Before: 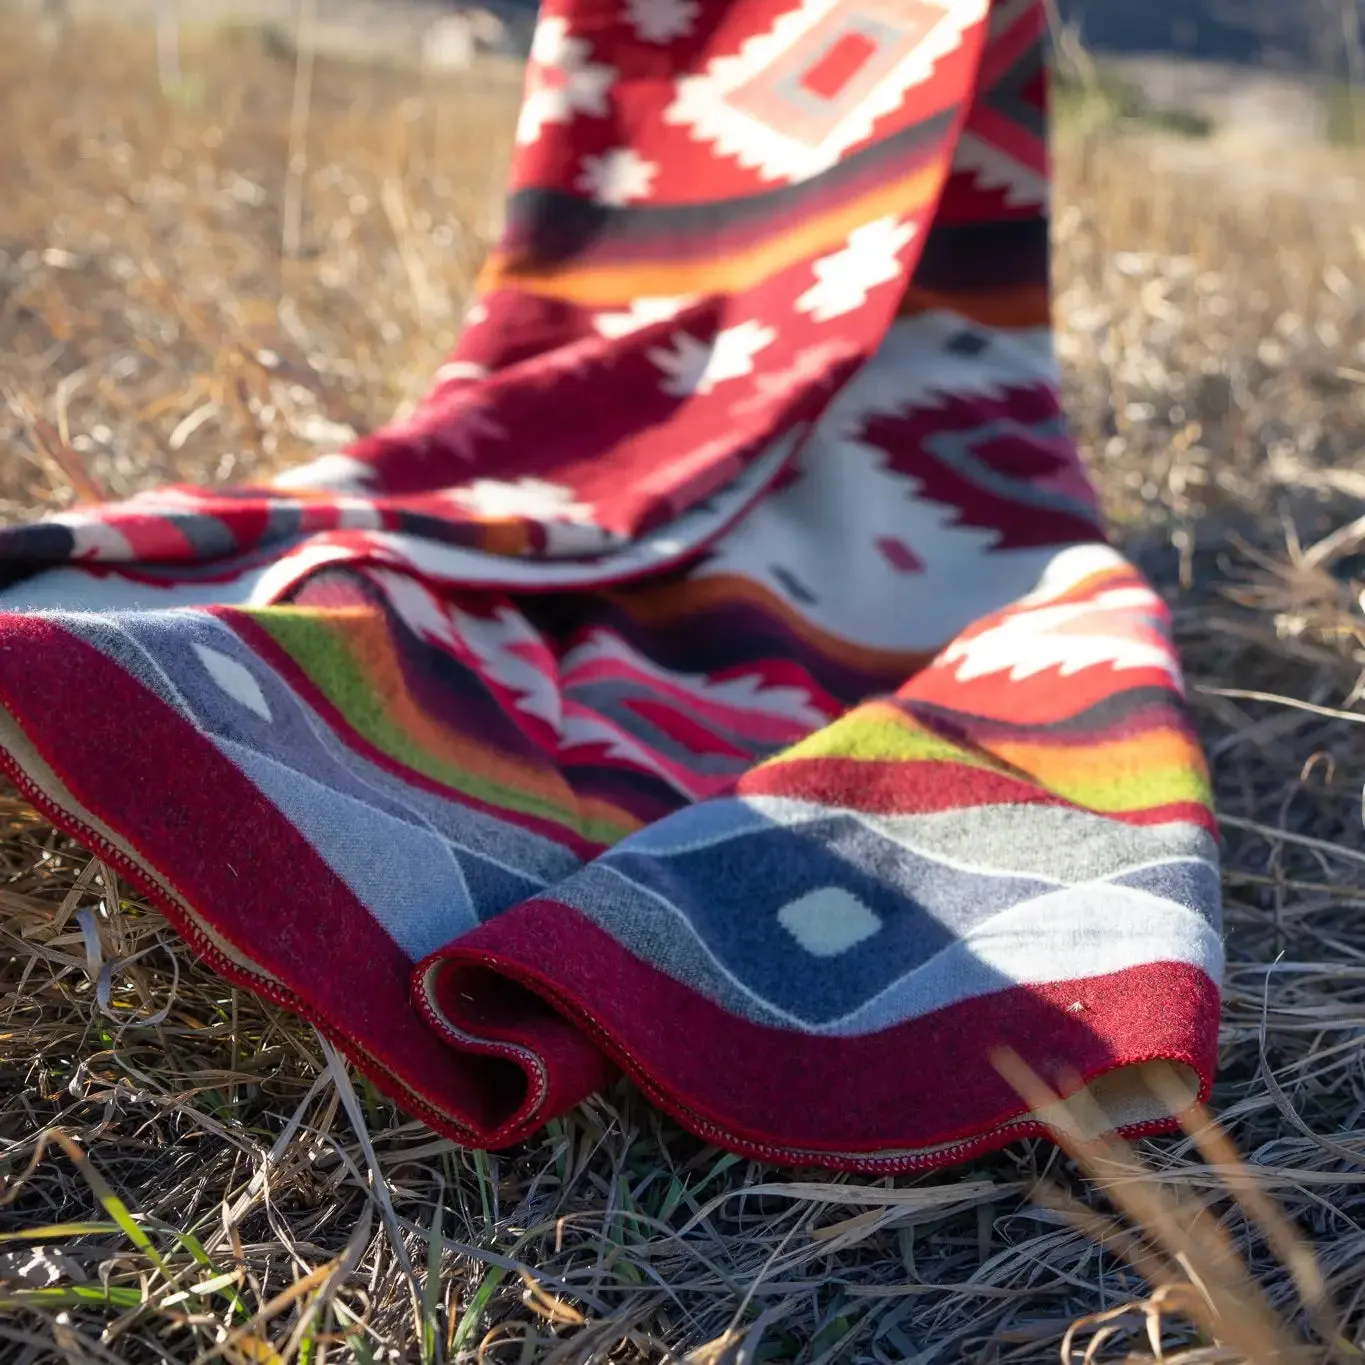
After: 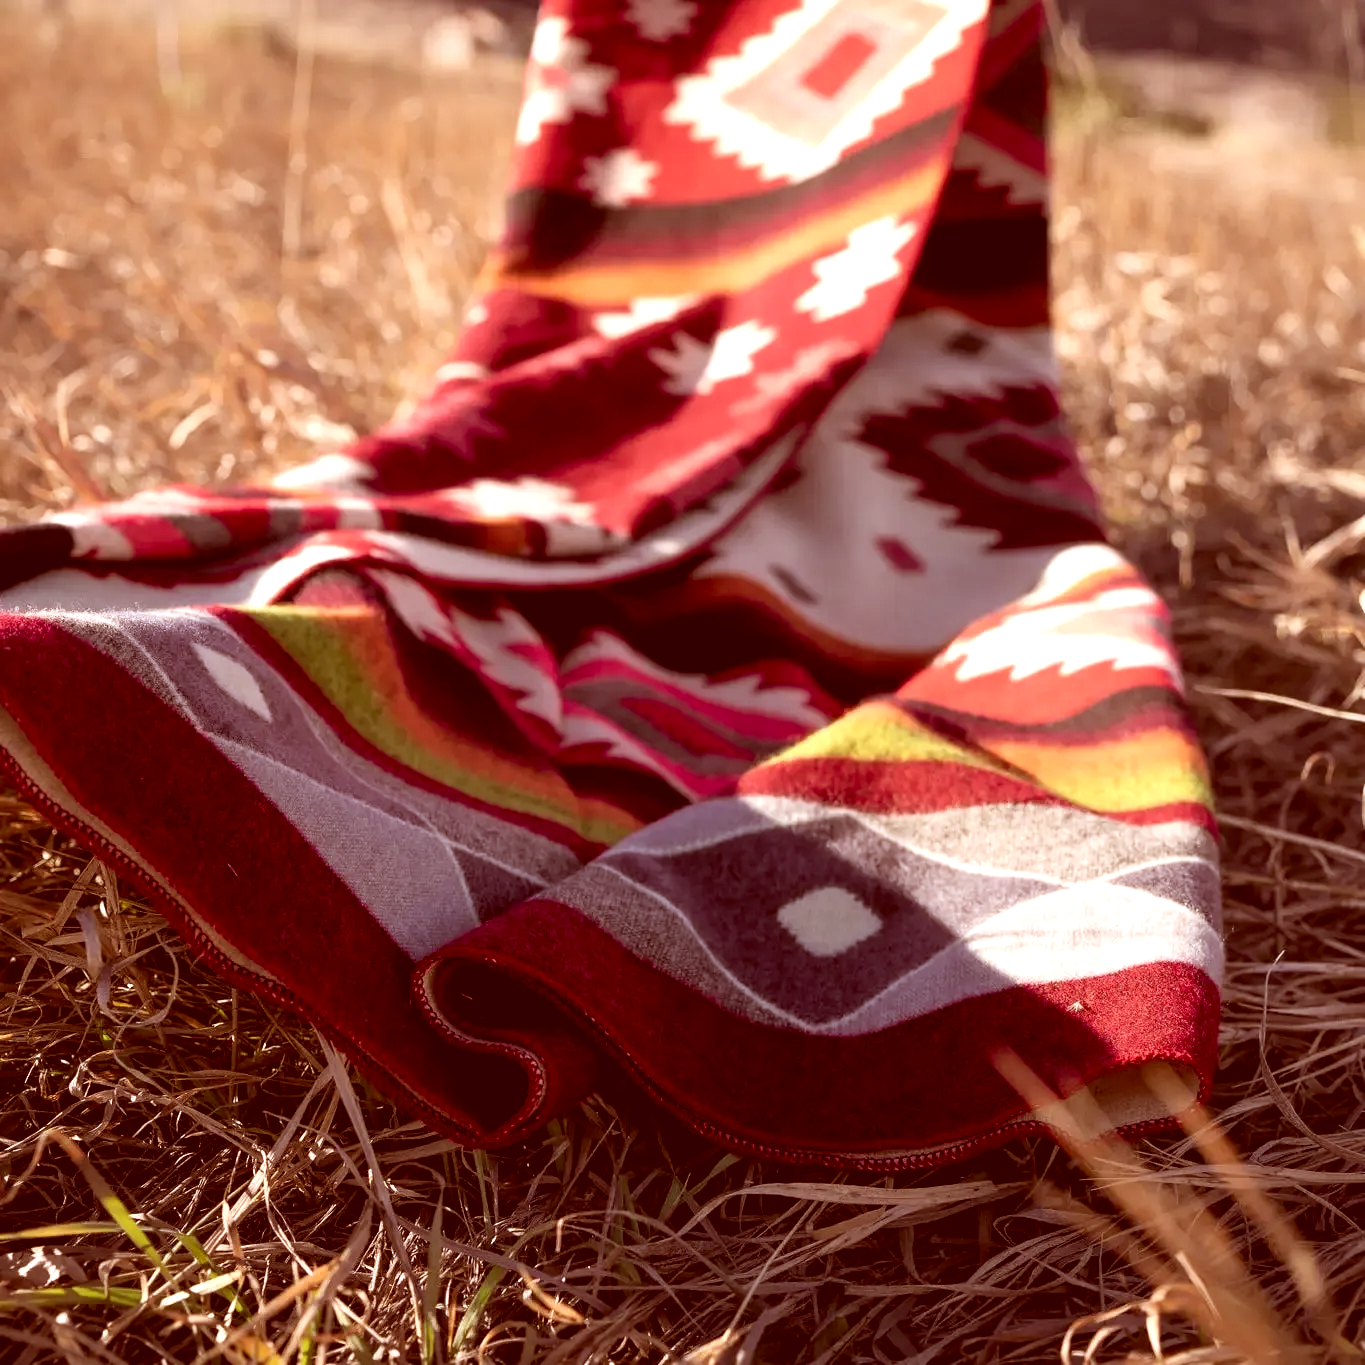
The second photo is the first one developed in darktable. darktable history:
local contrast: mode bilateral grid, contrast 100, coarseness 100, detail 91%, midtone range 0.2
levels: levels [0.062, 0.494, 0.925]
color correction: highlights a* 9.44, highlights b* 8.9, shadows a* 39.26, shadows b* 39.31, saturation 0.777
